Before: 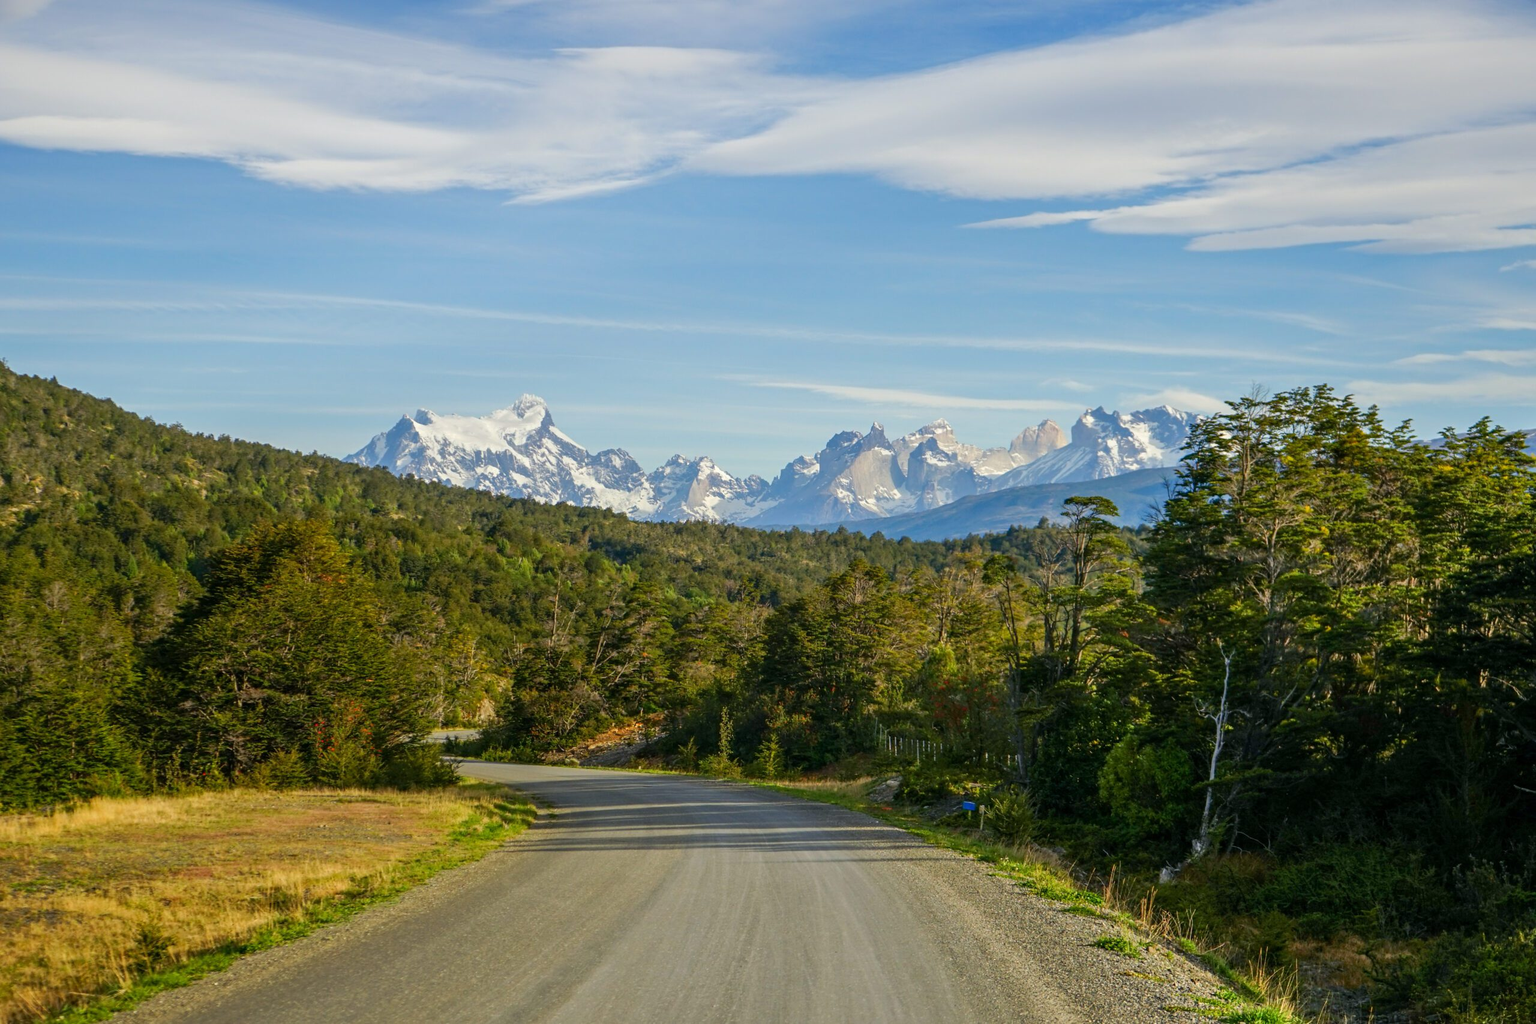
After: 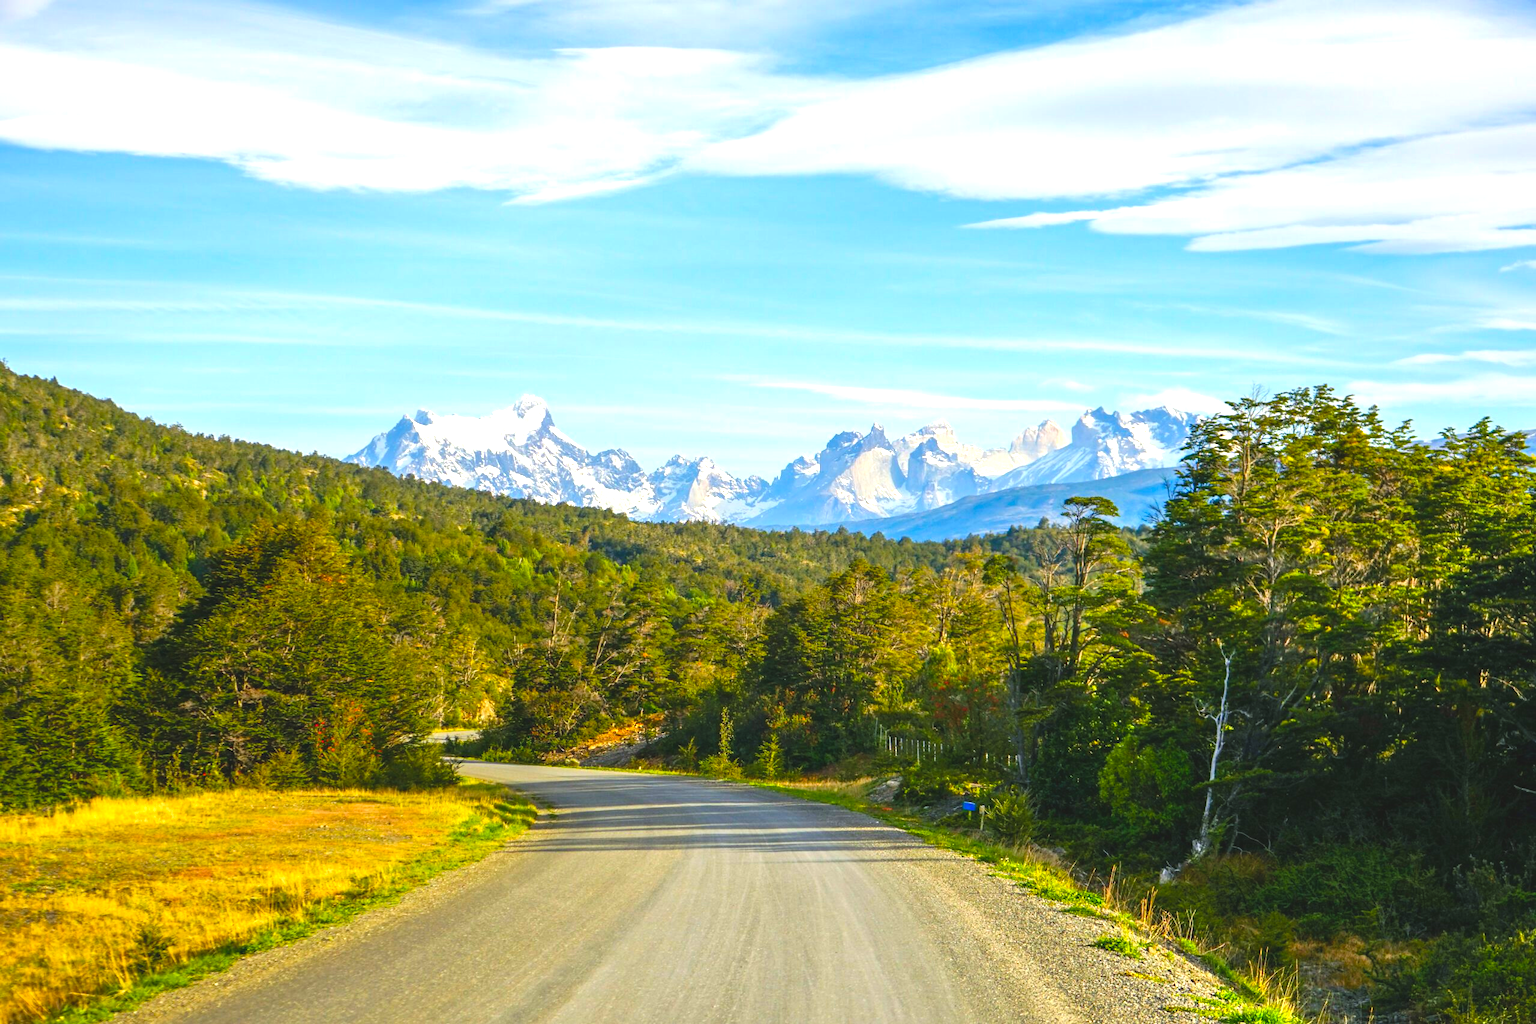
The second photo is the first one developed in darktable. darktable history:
color balance rgb: perceptual saturation grading › global saturation 25%, global vibrance 20%
exposure: black level correction -0.005, exposure 1 EV, compensate highlight preservation false
